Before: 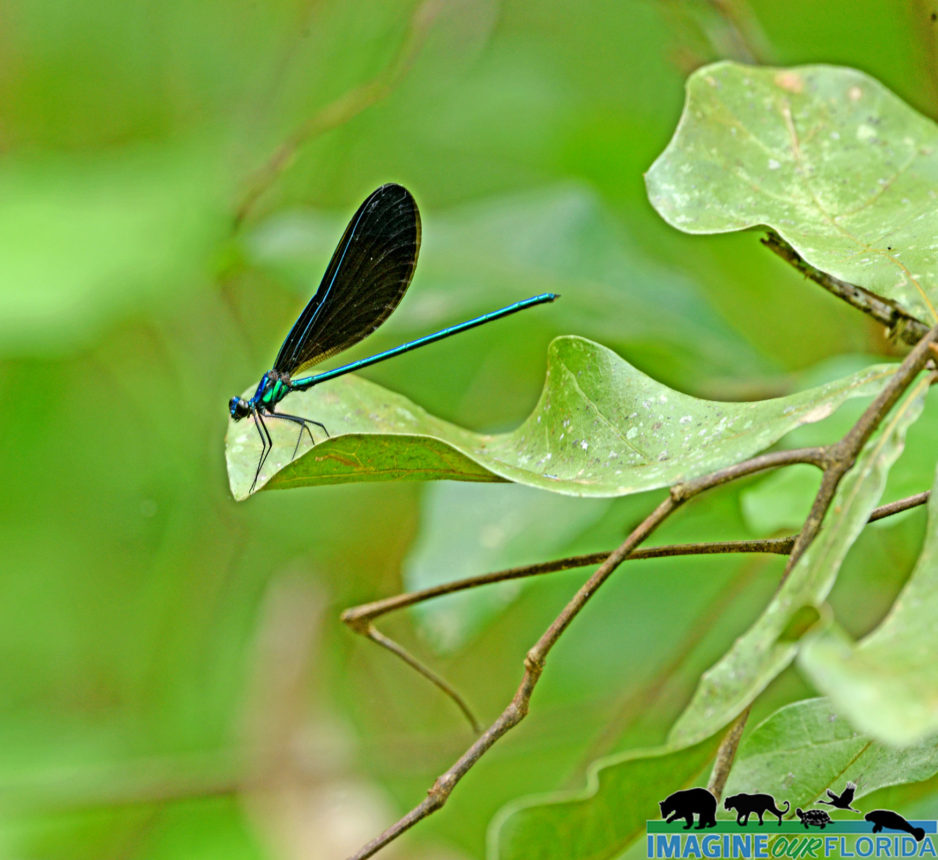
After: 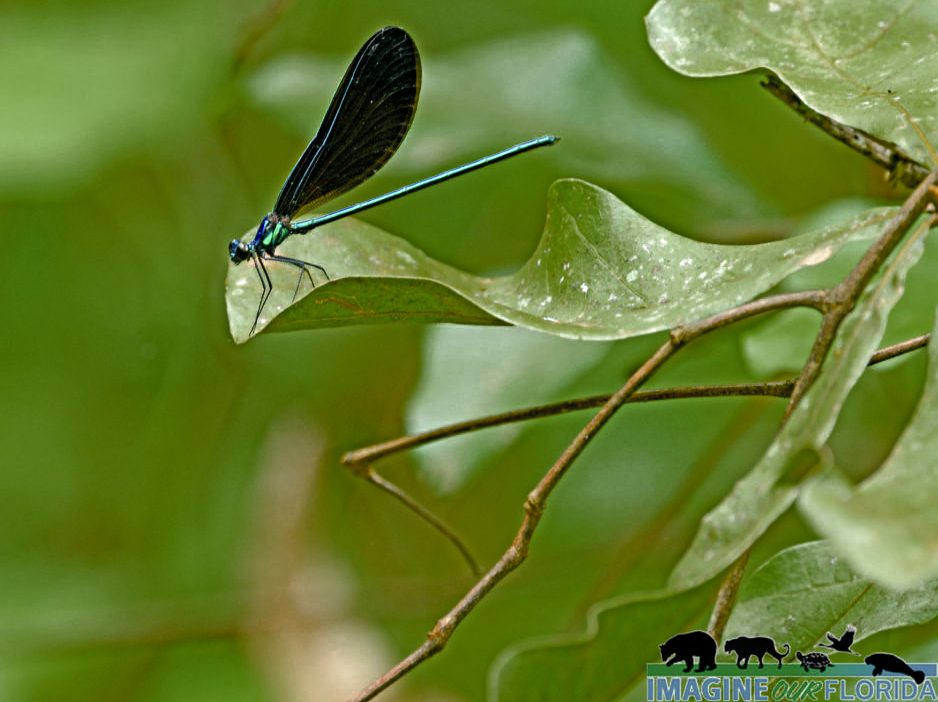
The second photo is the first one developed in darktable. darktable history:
exposure: exposure 0.299 EV, compensate exposure bias true, compensate highlight preservation false
crop and rotate: top 18.361%
color balance rgb: shadows lift › chroma 2.044%, shadows lift › hue 216.01°, power › luminance -8.761%, highlights gain › chroma 1.352%, highlights gain › hue 56.11°, perceptual saturation grading › global saturation 44.734%, perceptual saturation grading › highlights -50.425%, perceptual saturation grading › shadows 30.292%, global vibrance 39.771%
color zones: curves: ch0 [(0, 0.48) (0.209, 0.398) (0.305, 0.332) (0.429, 0.493) (0.571, 0.5) (0.714, 0.5) (0.857, 0.5) (1, 0.48)]; ch1 [(0, 0.736) (0.143, 0.625) (0.225, 0.371) (0.429, 0.256) (0.571, 0.241) (0.714, 0.213) (0.857, 0.48) (1, 0.736)]; ch2 [(0, 0.448) (0.143, 0.498) (0.286, 0.5) (0.429, 0.5) (0.571, 0.5) (0.714, 0.5) (0.857, 0.5) (1, 0.448)]
